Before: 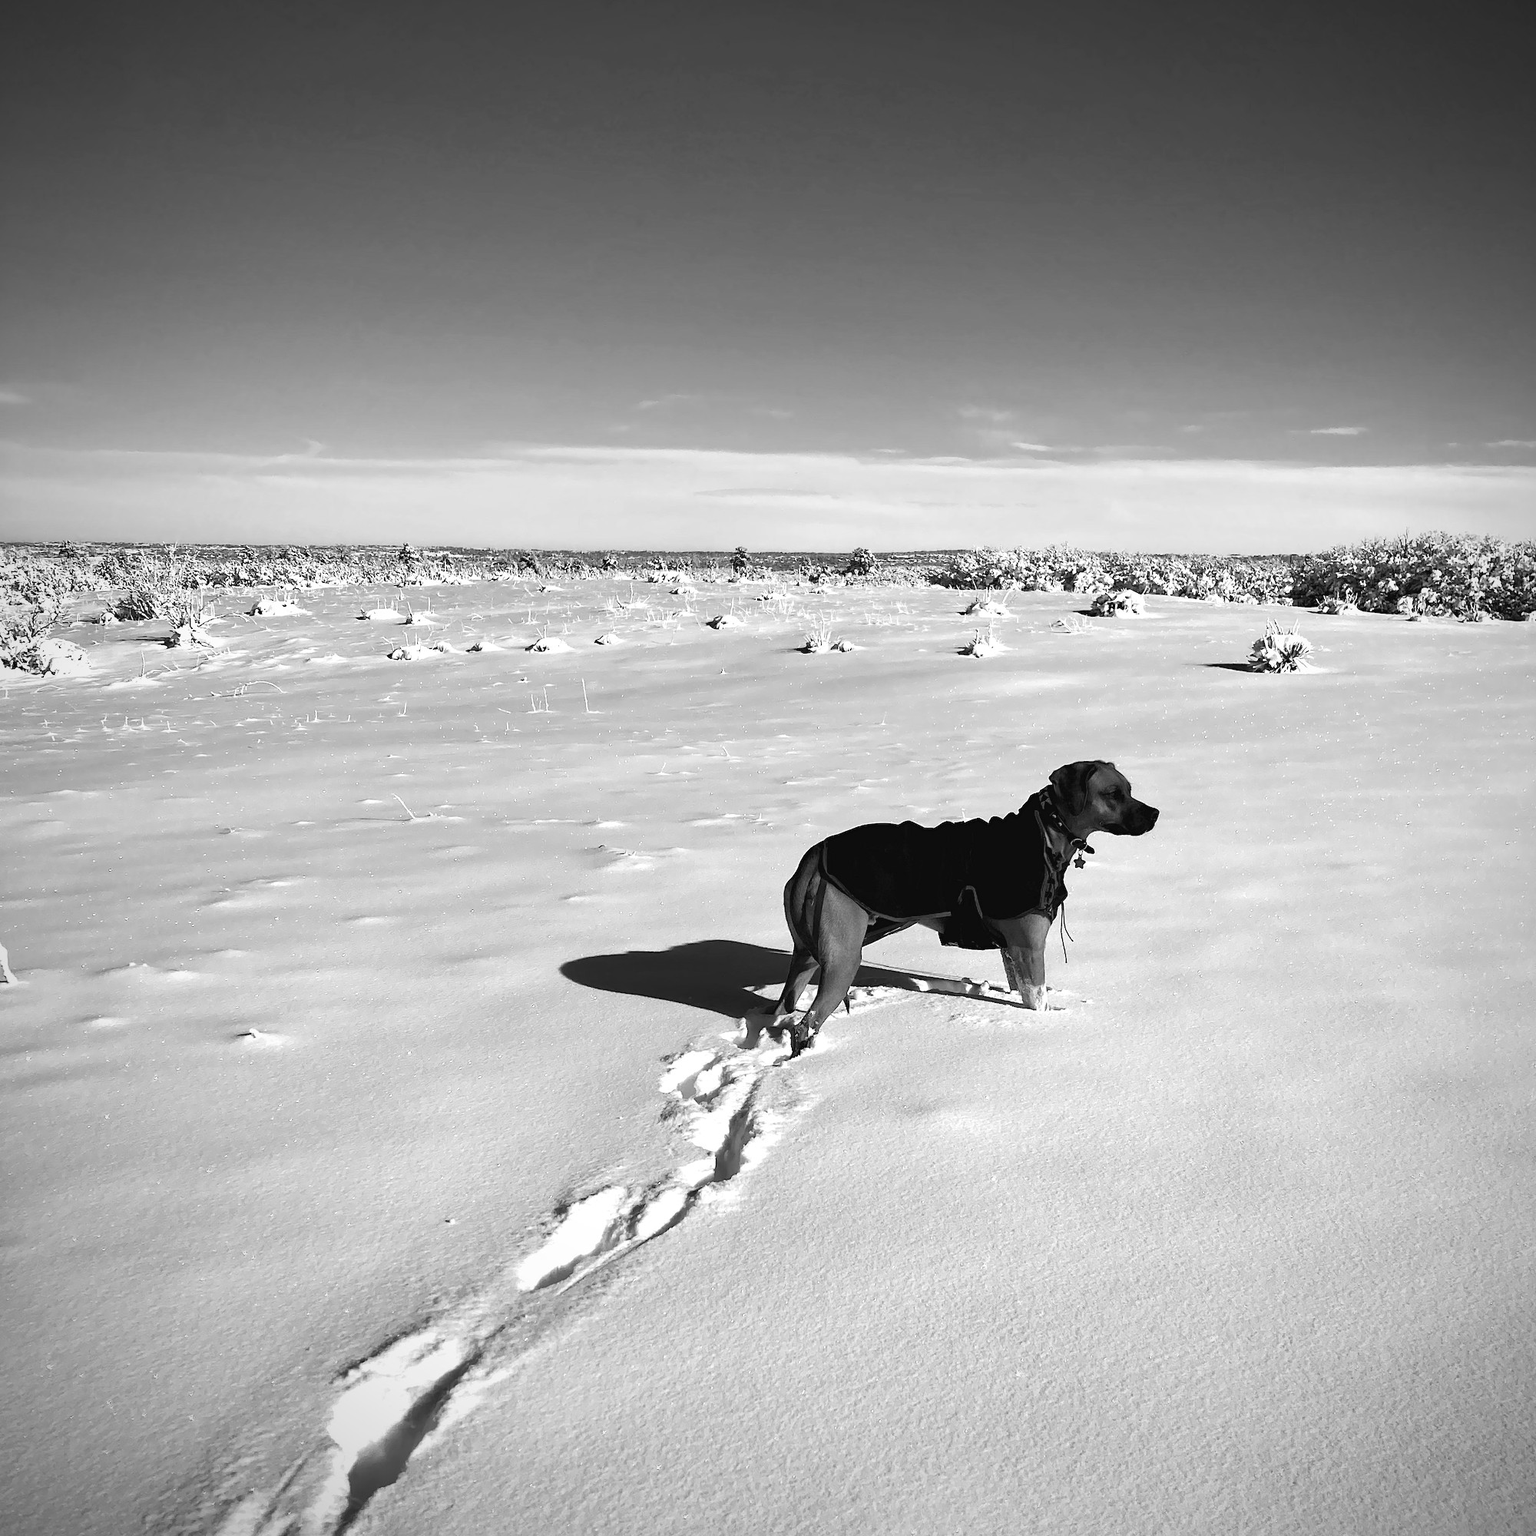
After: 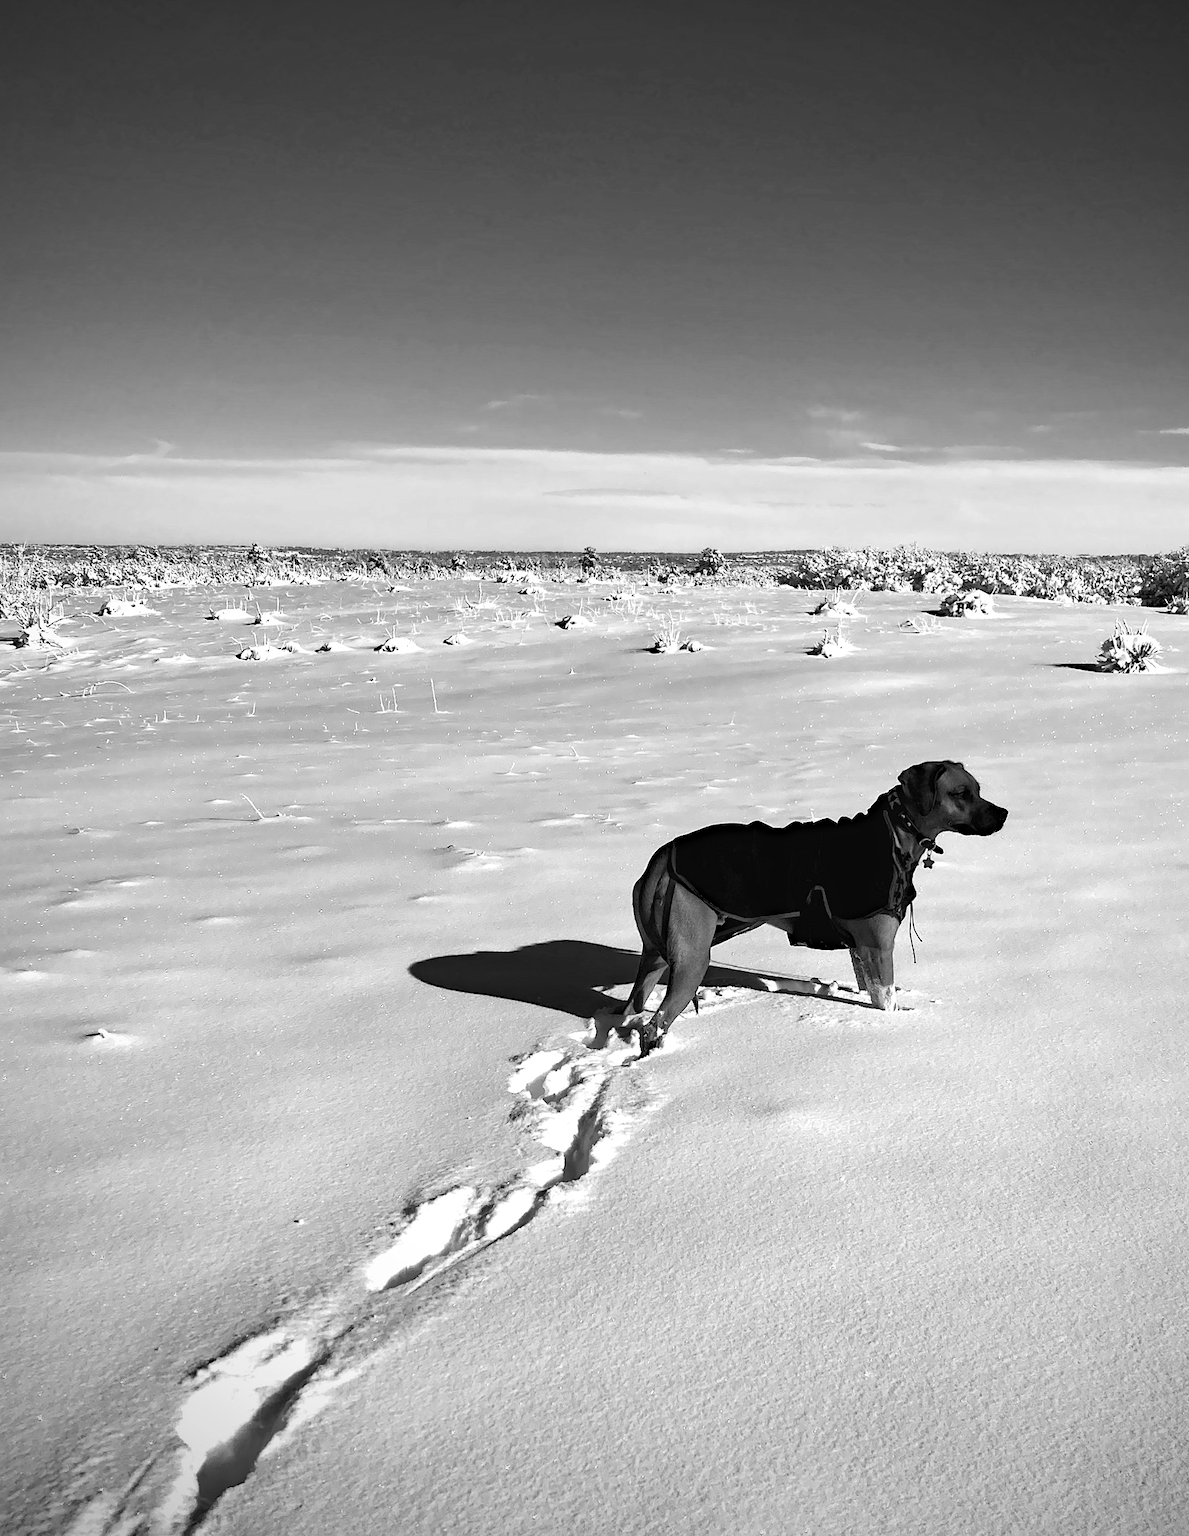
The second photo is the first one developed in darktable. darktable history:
crop: left 9.88%, right 12.664%
haze removal: strength 0.29, distance 0.25, compatibility mode true, adaptive false
exposure: compensate highlight preservation false
